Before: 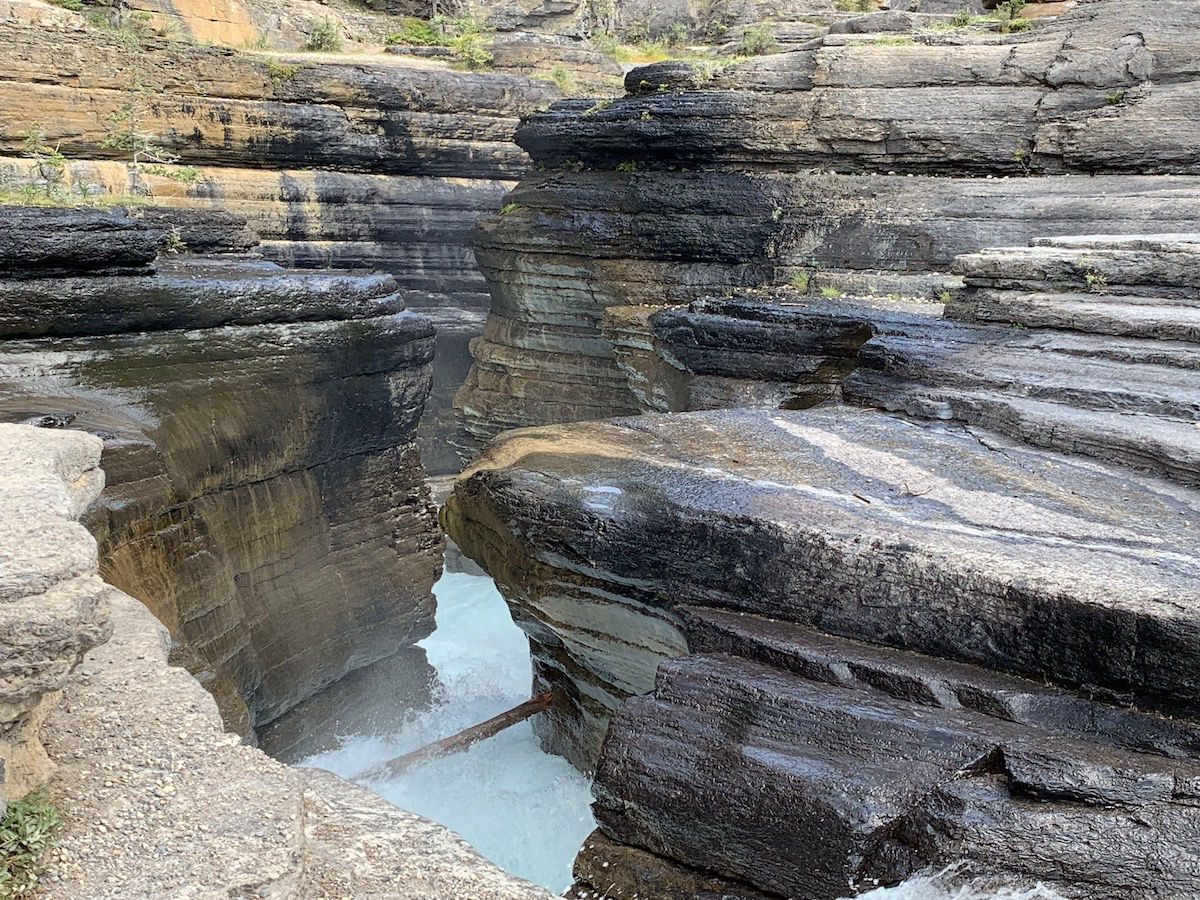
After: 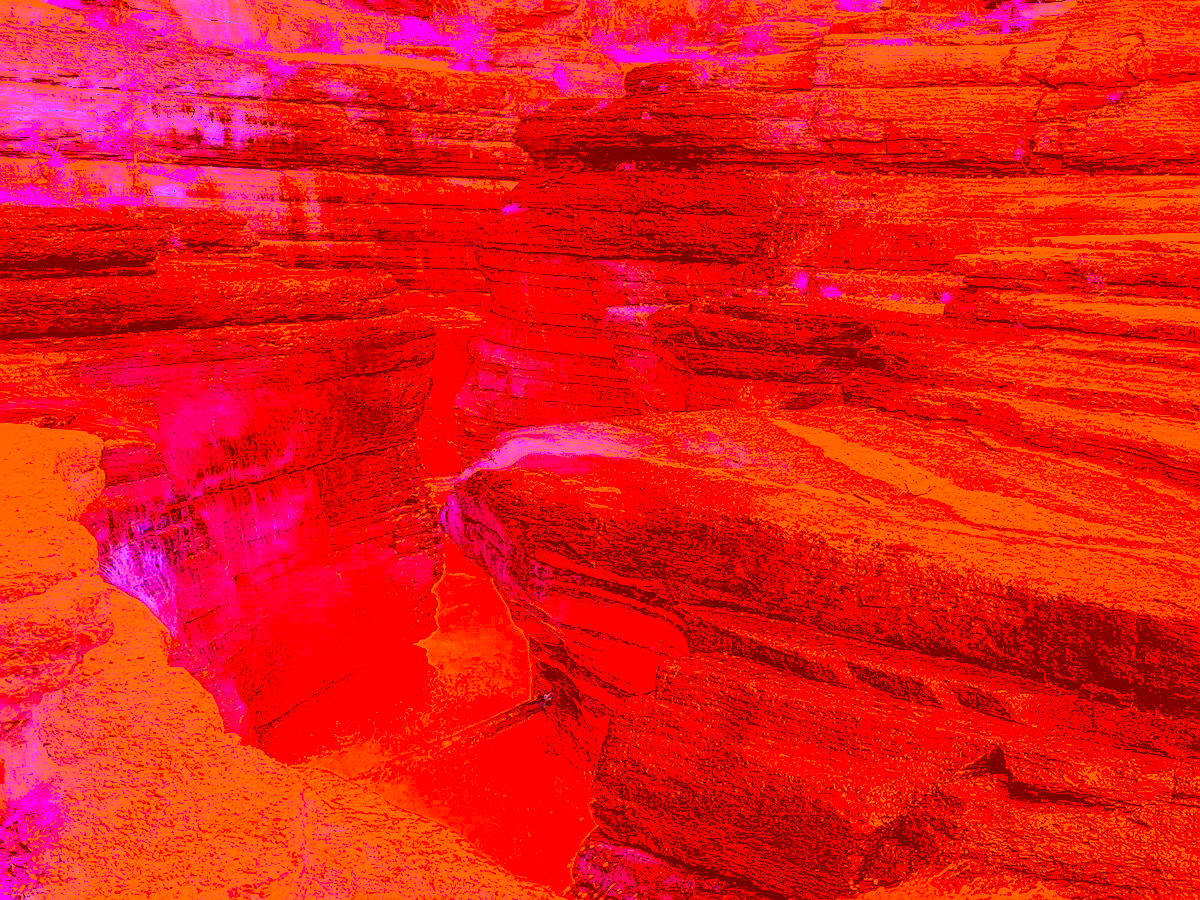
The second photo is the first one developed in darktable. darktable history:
sharpen: on, module defaults
base curve: curves: ch0 [(0, 0) (0.012, 0.01) (0.073, 0.168) (0.31, 0.711) (0.645, 0.957) (1, 1)], preserve colors none
color correction: highlights a* -39.68, highlights b* -40, shadows a* -40, shadows b* -40, saturation -3
local contrast: detail 130%
color balance rgb: linear chroma grading › global chroma 15%, perceptual saturation grading › global saturation 30%
